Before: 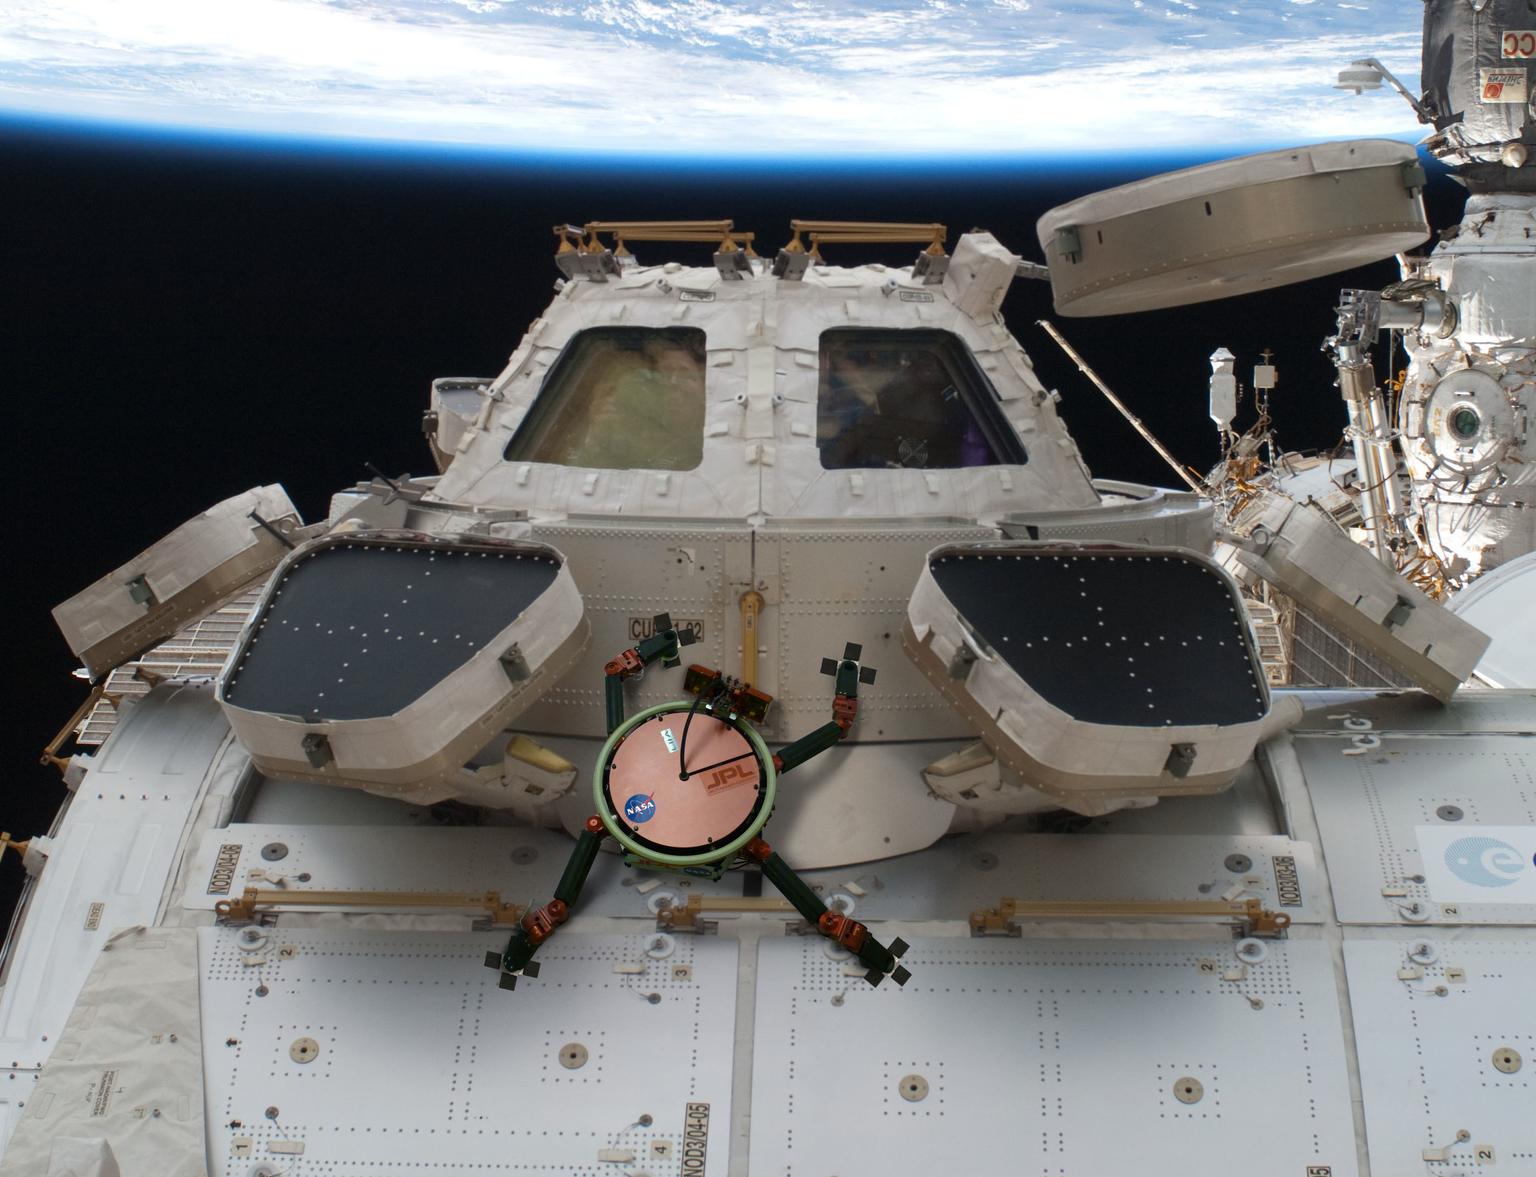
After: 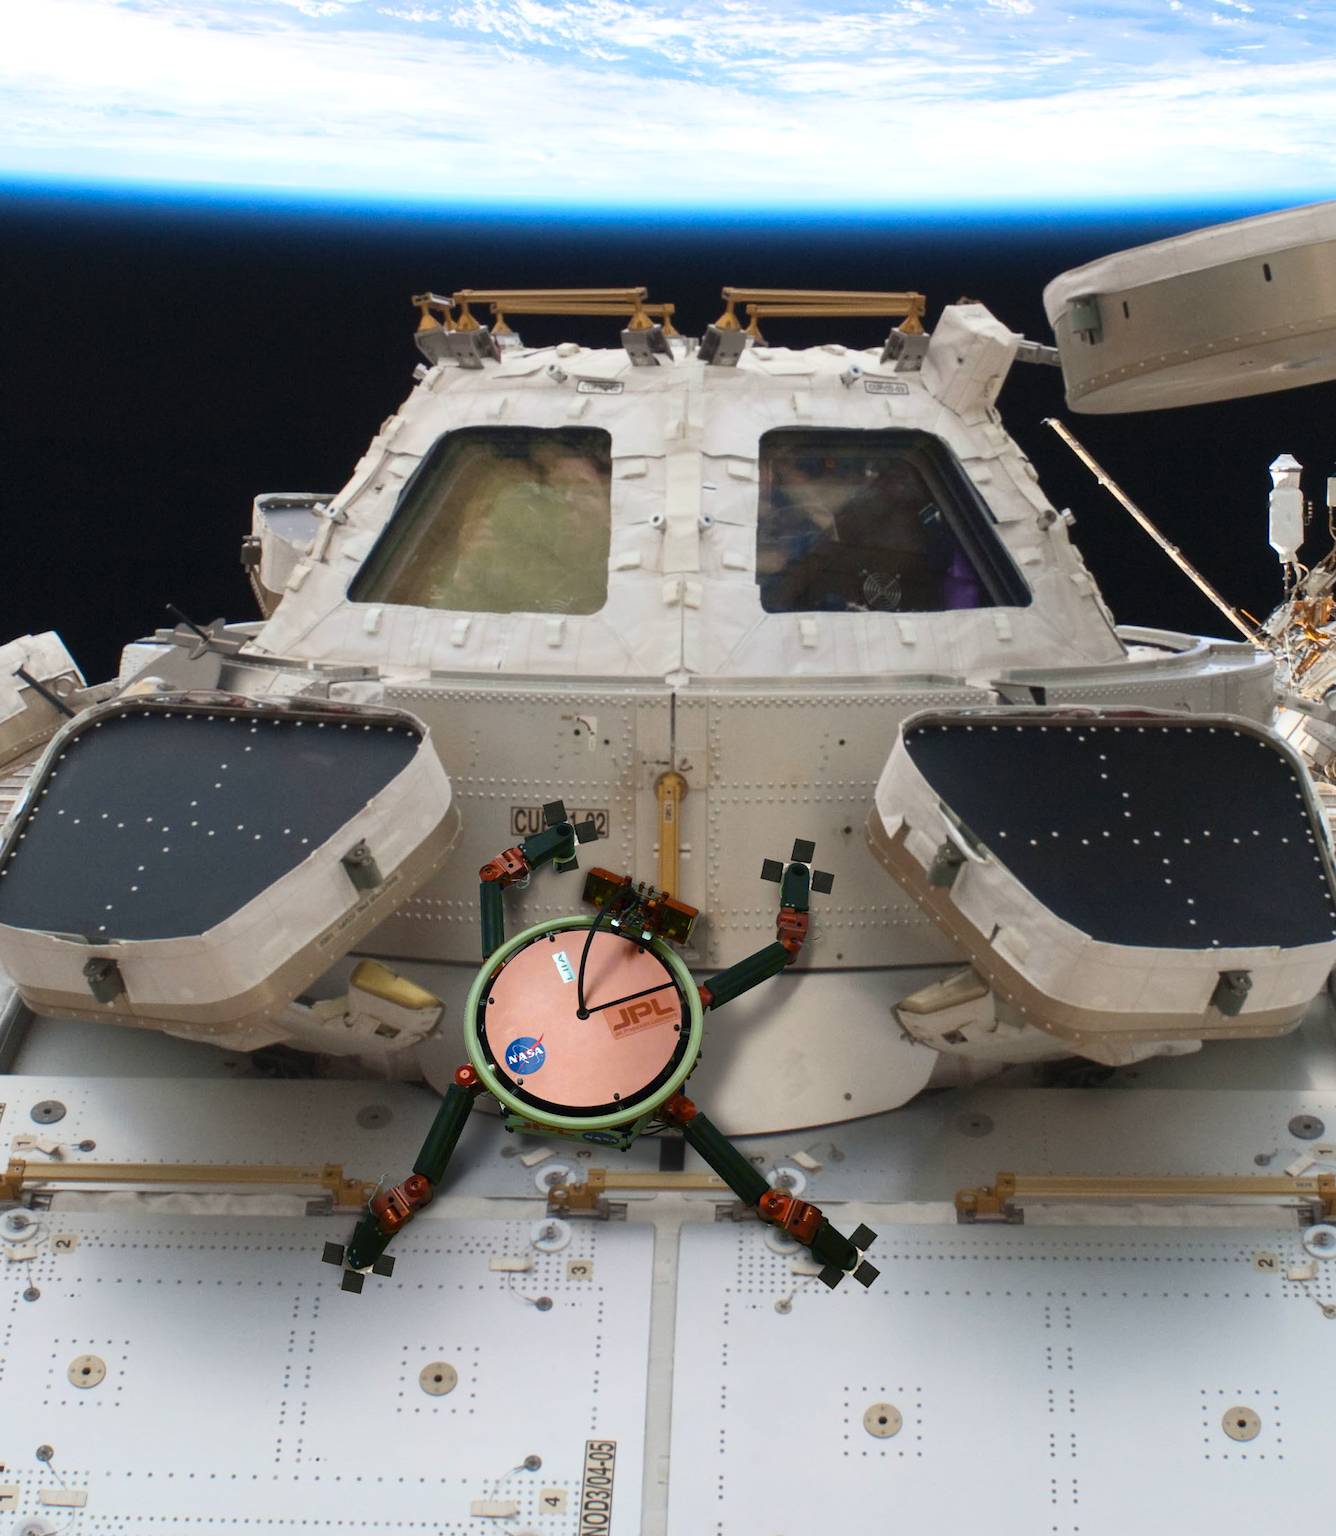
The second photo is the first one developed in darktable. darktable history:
crop and rotate: left 15.546%, right 17.787%
contrast brightness saturation: contrast 0.2, brightness 0.16, saturation 0.22
